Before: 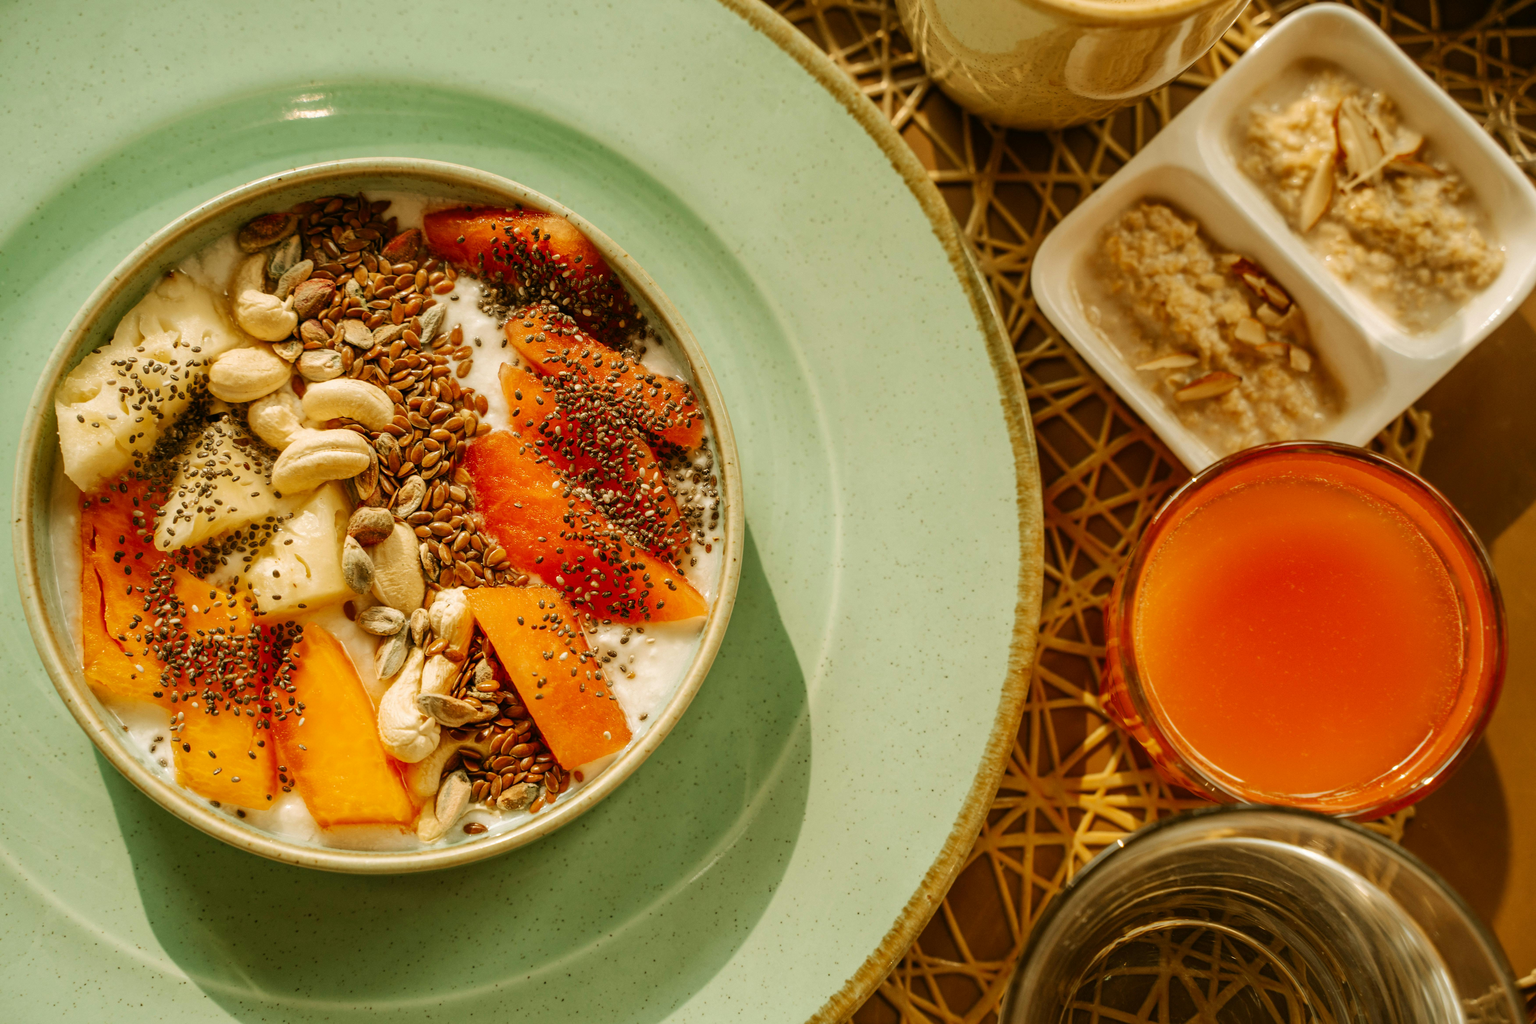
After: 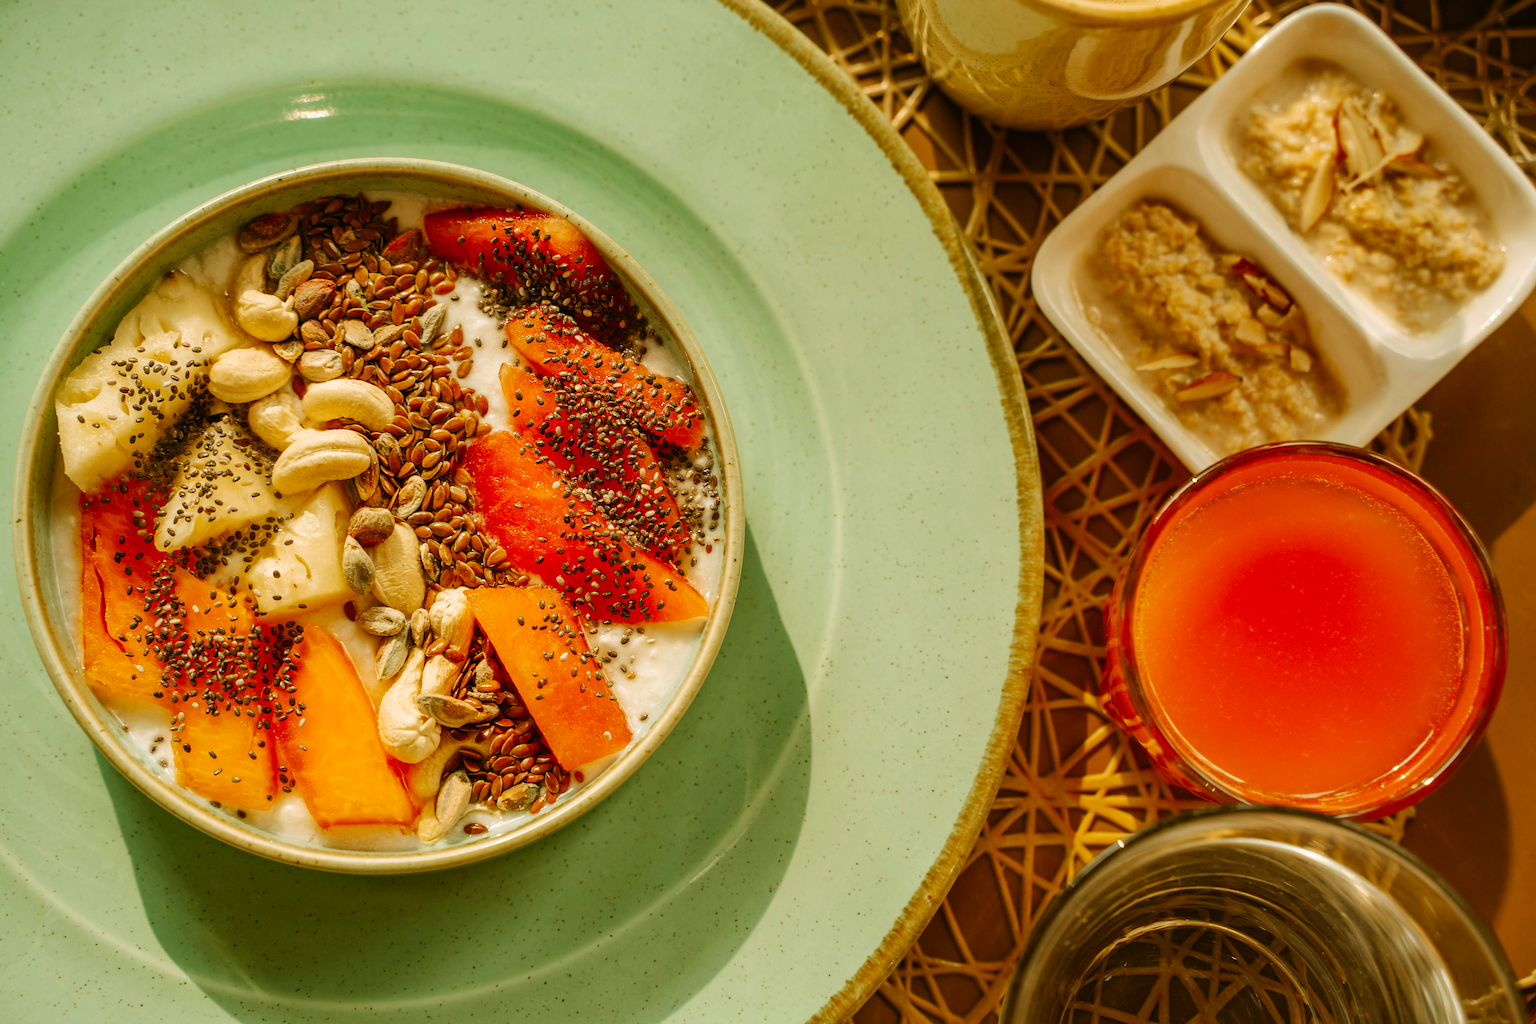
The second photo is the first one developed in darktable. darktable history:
sharpen: on, module defaults
contrast brightness saturation: saturation 0.177
